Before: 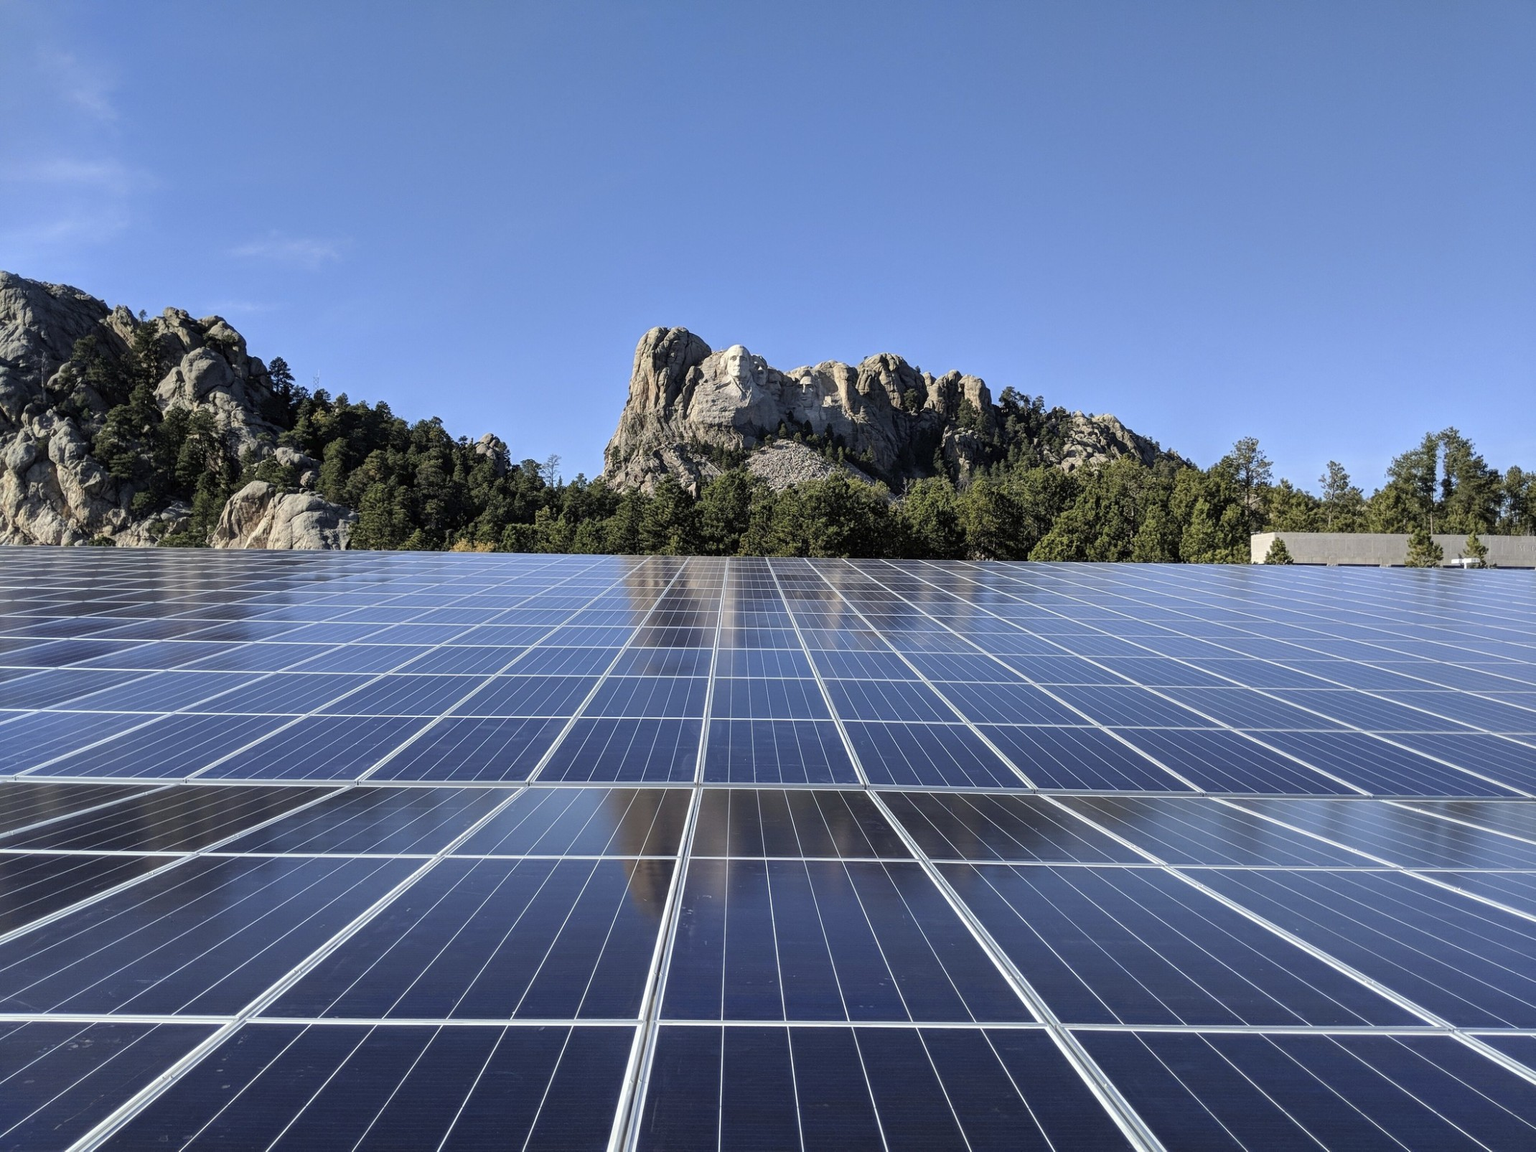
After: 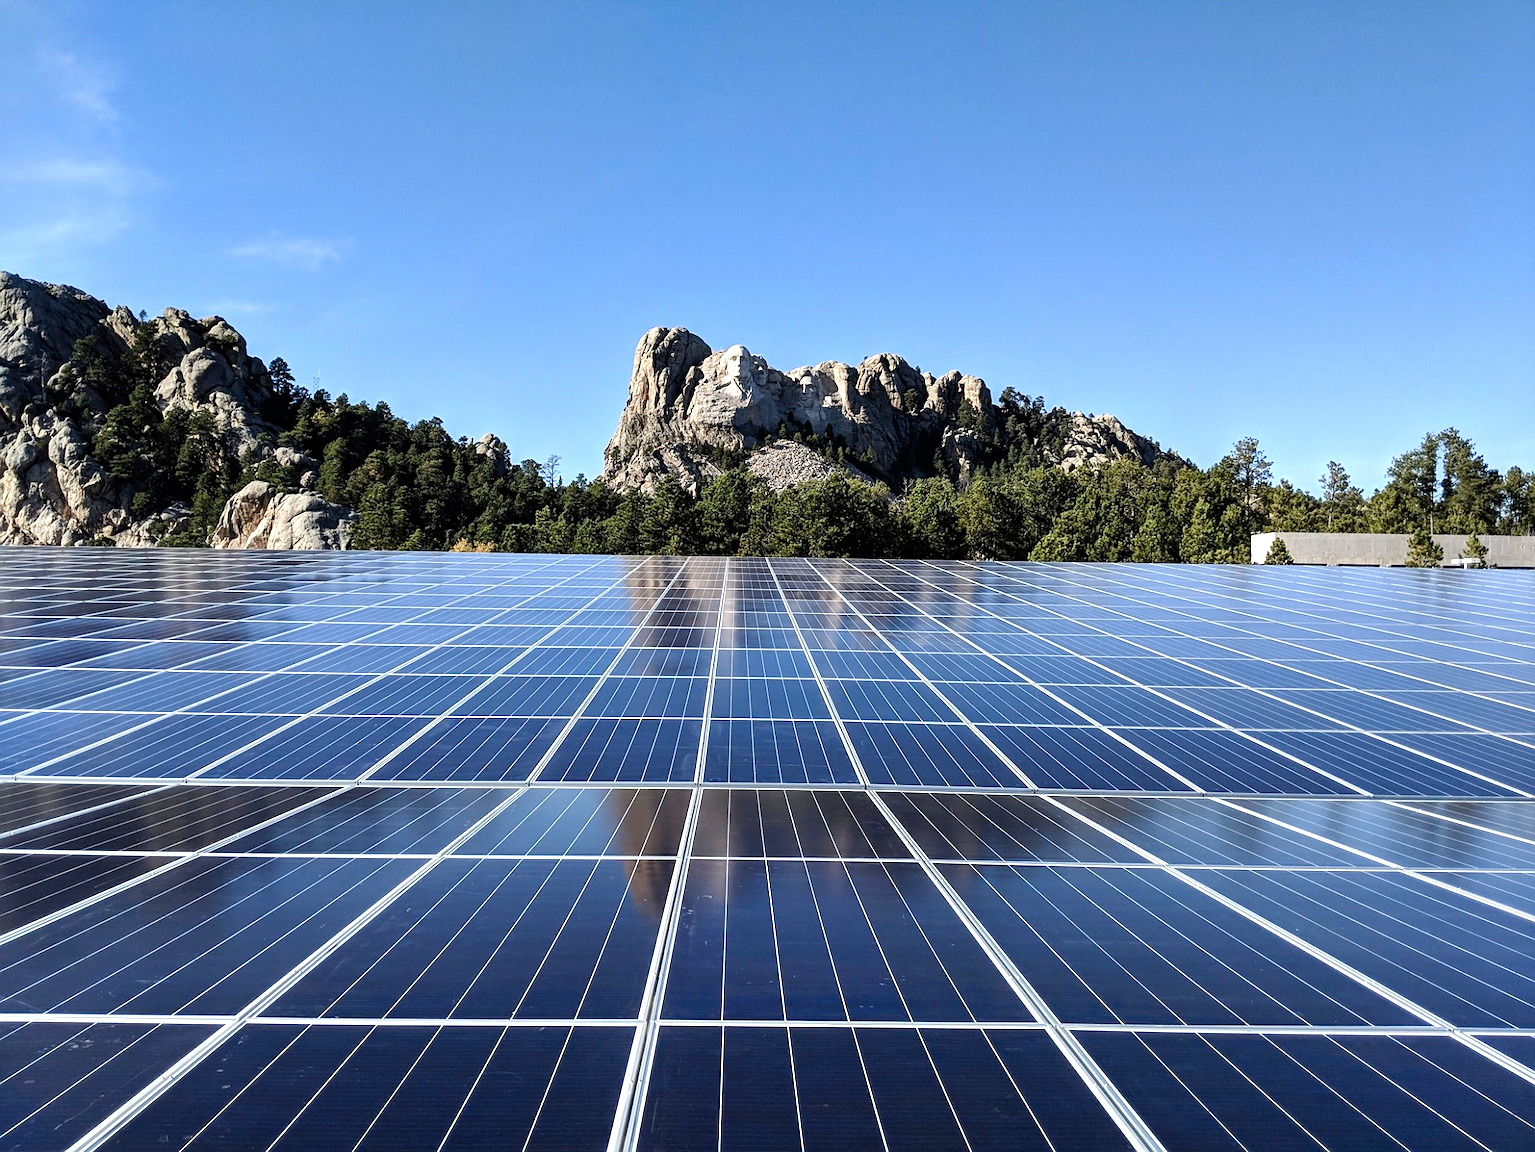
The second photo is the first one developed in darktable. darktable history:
exposure: exposure 0.197 EV, compensate highlight preservation false
color balance rgb: shadows lift › luminance -20%, power › hue 72.24°, highlights gain › luminance 15%, global offset › hue 171.6°, perceptual saturation grading › highlights -30%, perceptual saturation grading › shadows 20%, global vibrance 30%, contrast 10%
sharpen: radius 1.559, amount 0.373, threshold 1.271
